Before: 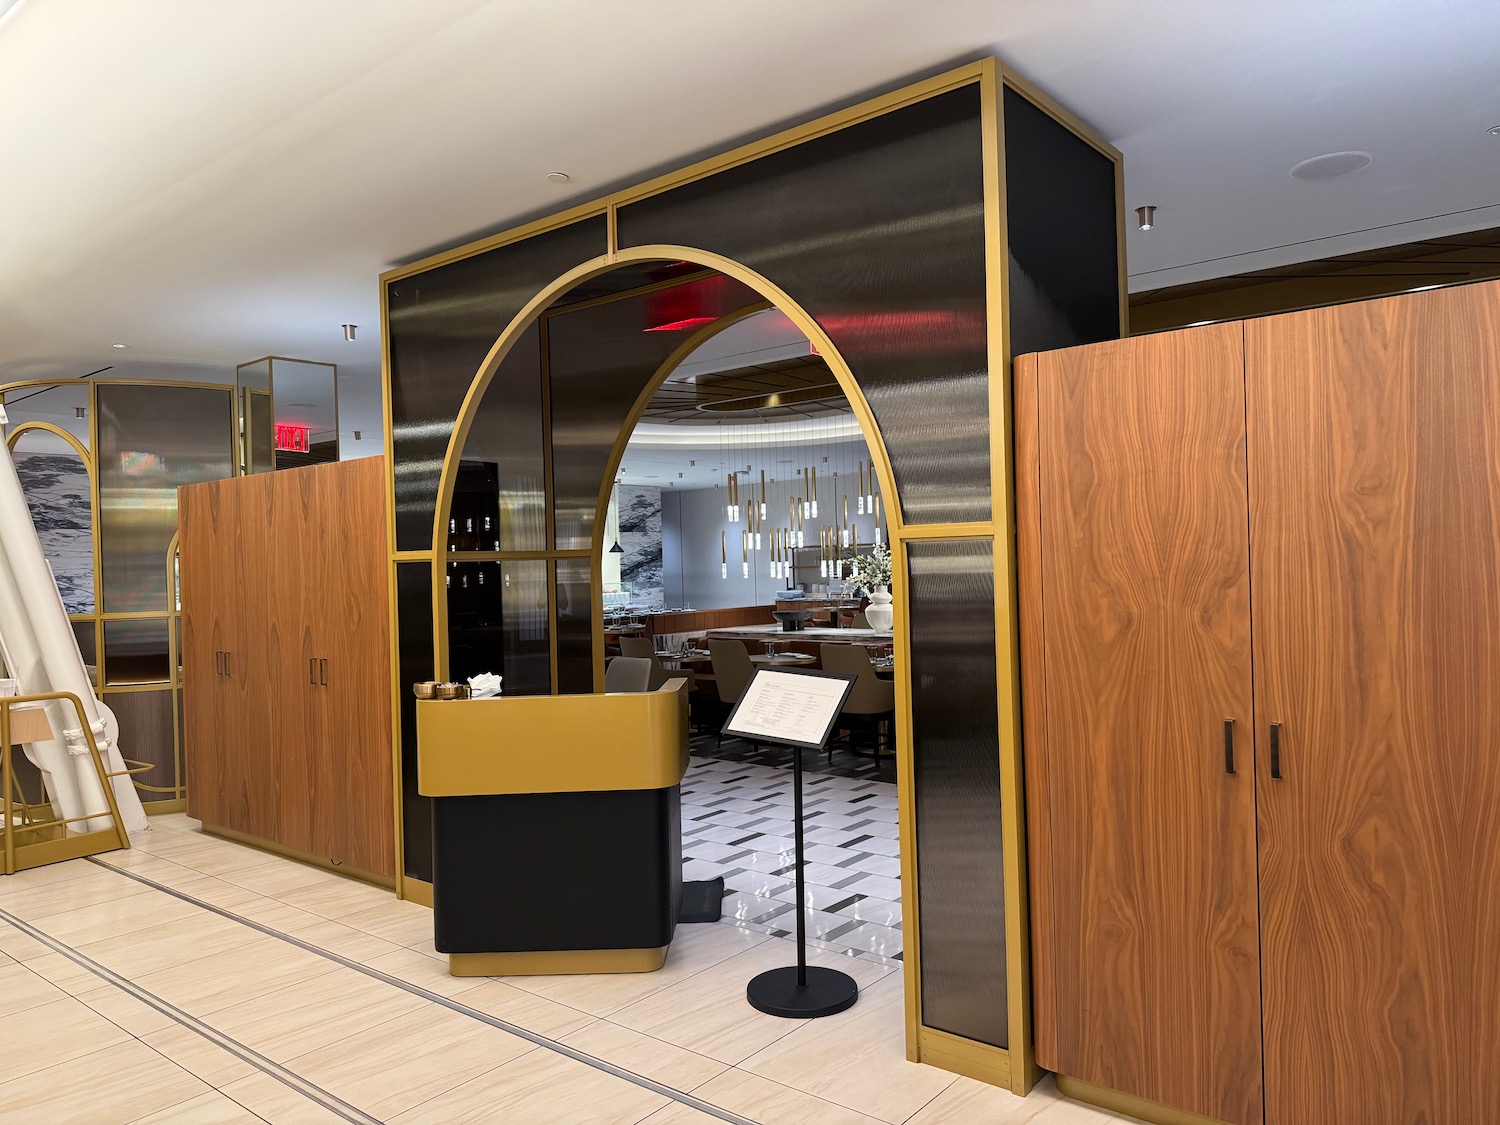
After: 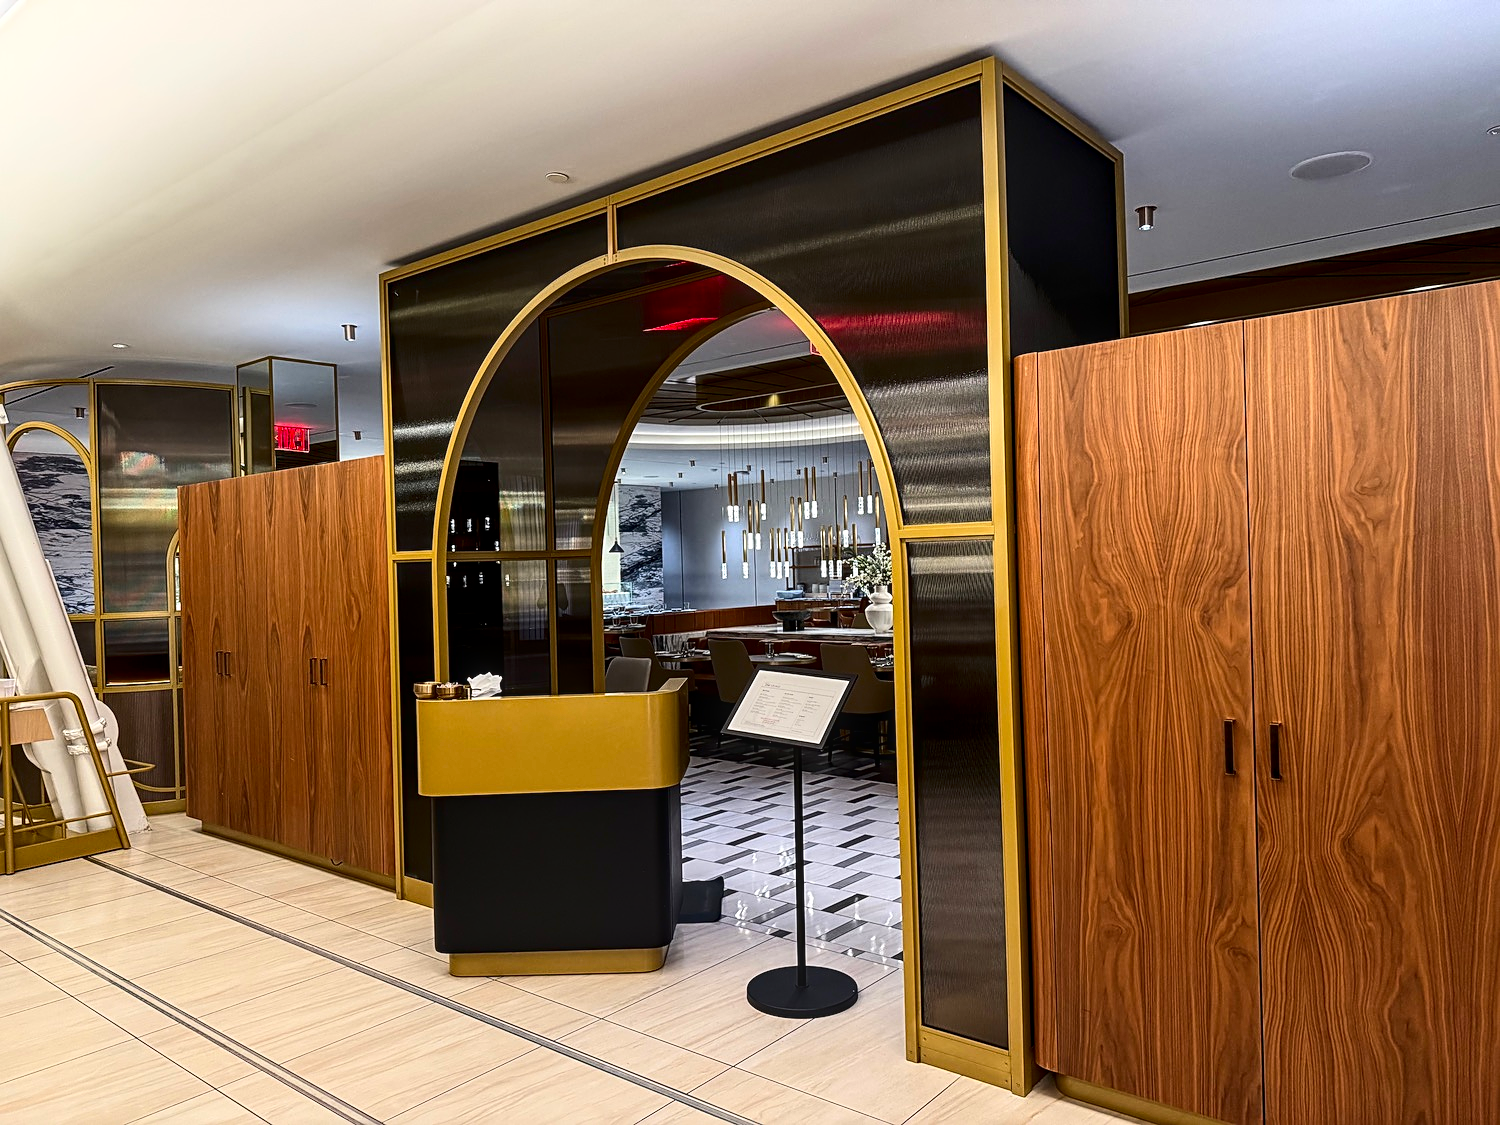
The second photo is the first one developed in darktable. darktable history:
contrast brightness saturation: contrast 0.211, brightness -0.111, saturation 0.211
sharpen: on, module defaults
local contrast: detail 130%
shadows and highlights: radius 95.35, shadows -15.83, white point adjustment 0.209, highlights 33.13, compress 48.36%, soften with gaussian
